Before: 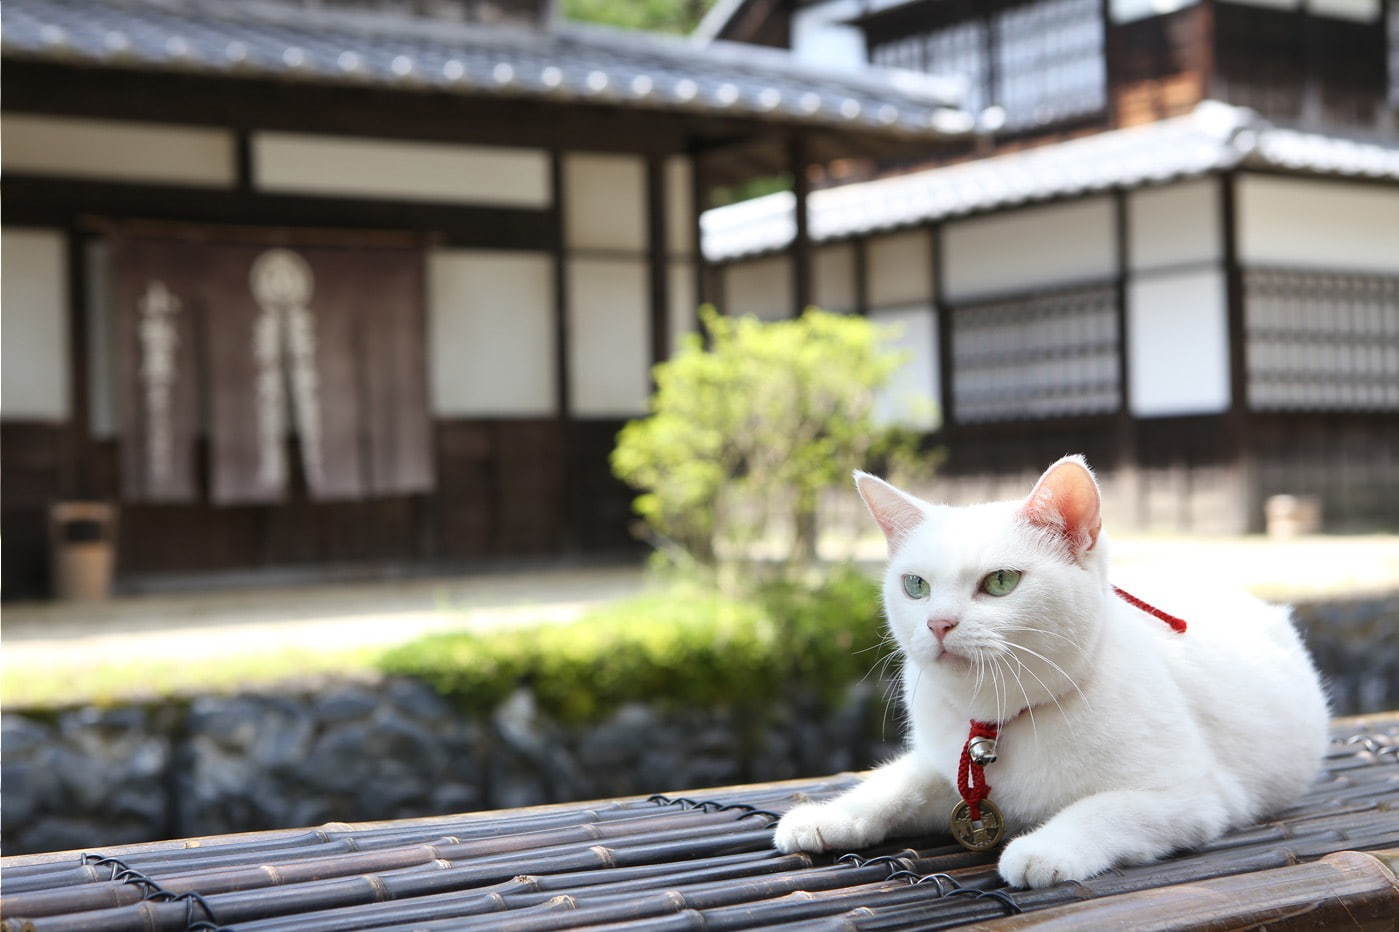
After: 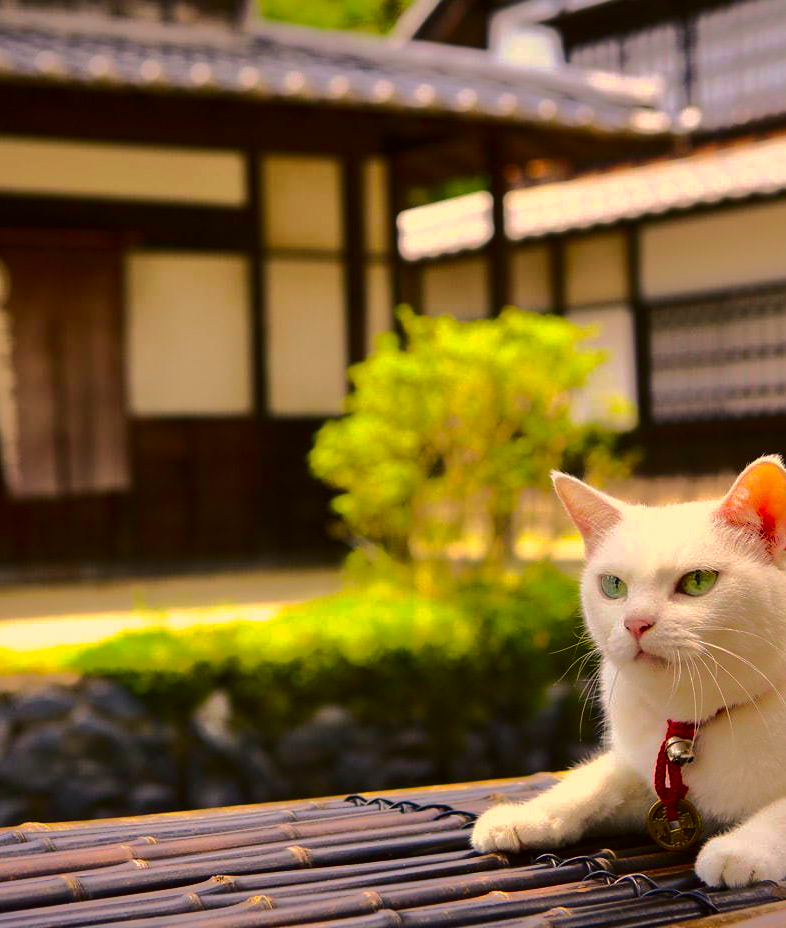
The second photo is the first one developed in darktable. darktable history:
shadows and highlights: shadows -19.91, highlights -73.15
color correction: highlights a* 17.94, highlights b* 35.39, shadows a* 1.48, shadows b* 6.42, saturation 1.01
contrast brightness saturation: contrast 0.19, brightness -0.11, saturation 0.21
crop: left 21.674%, right 22.086%
color balance rgb: linear chroma grading › global chroma 15%, perceptual saturation grading › global saturation 30%
